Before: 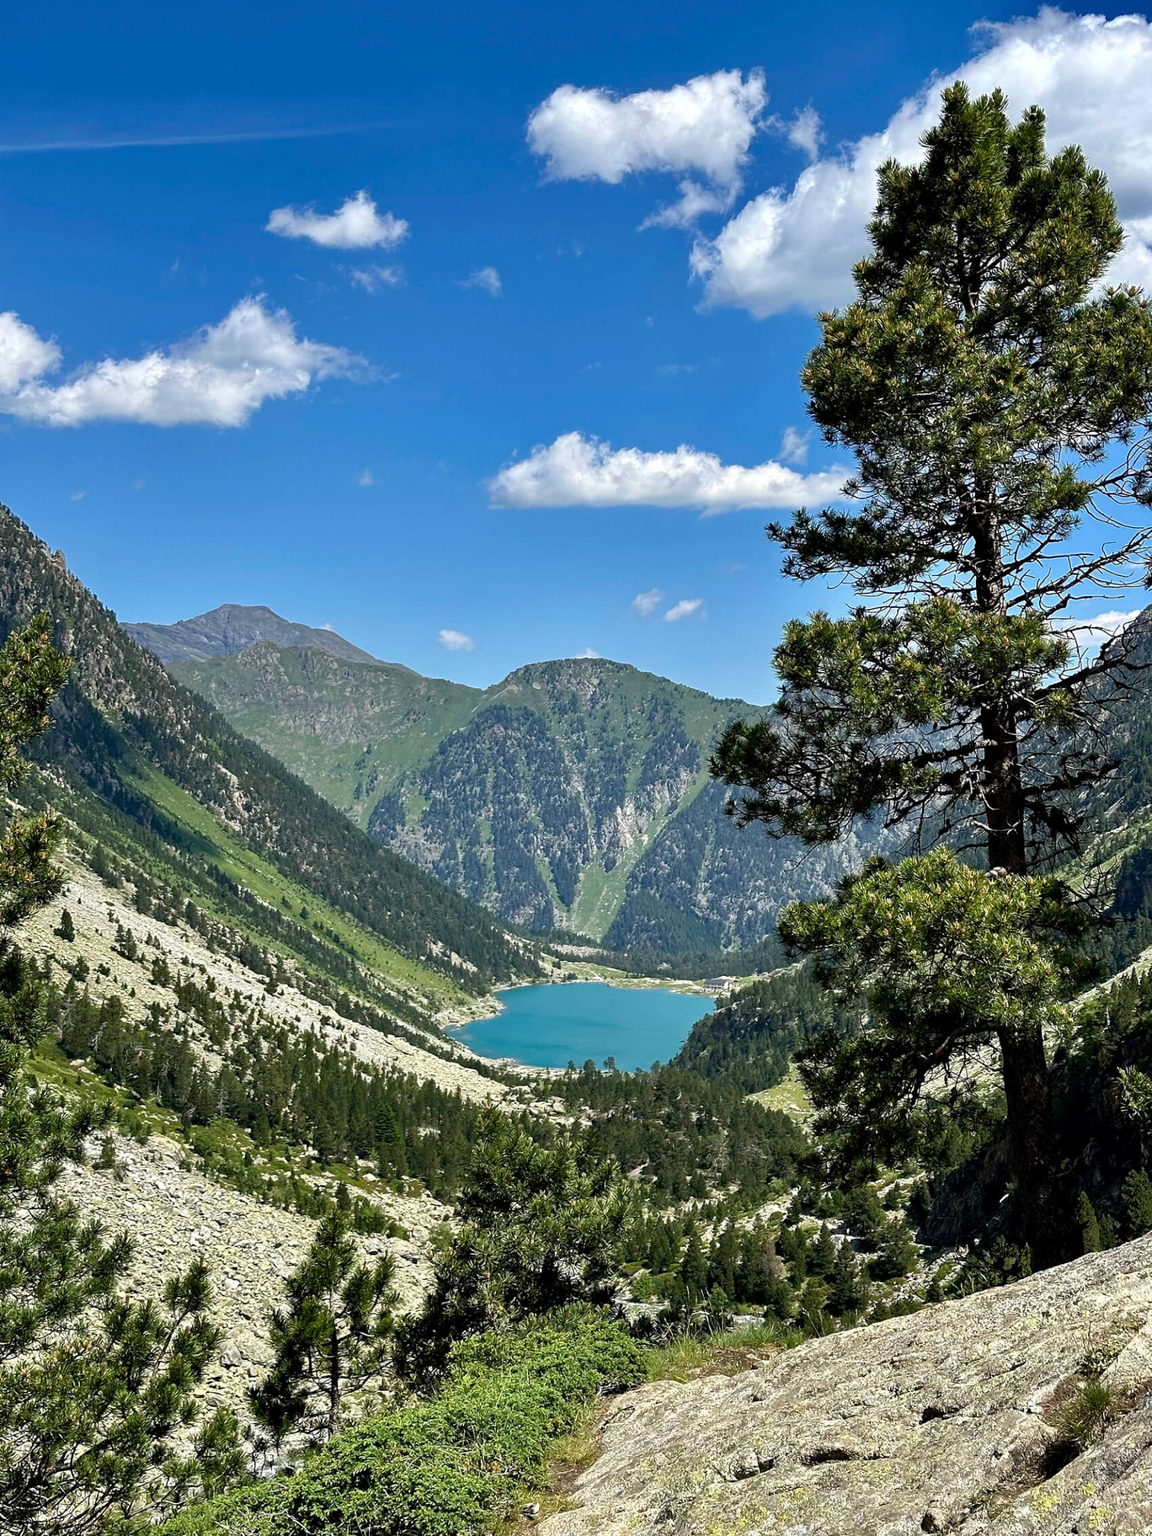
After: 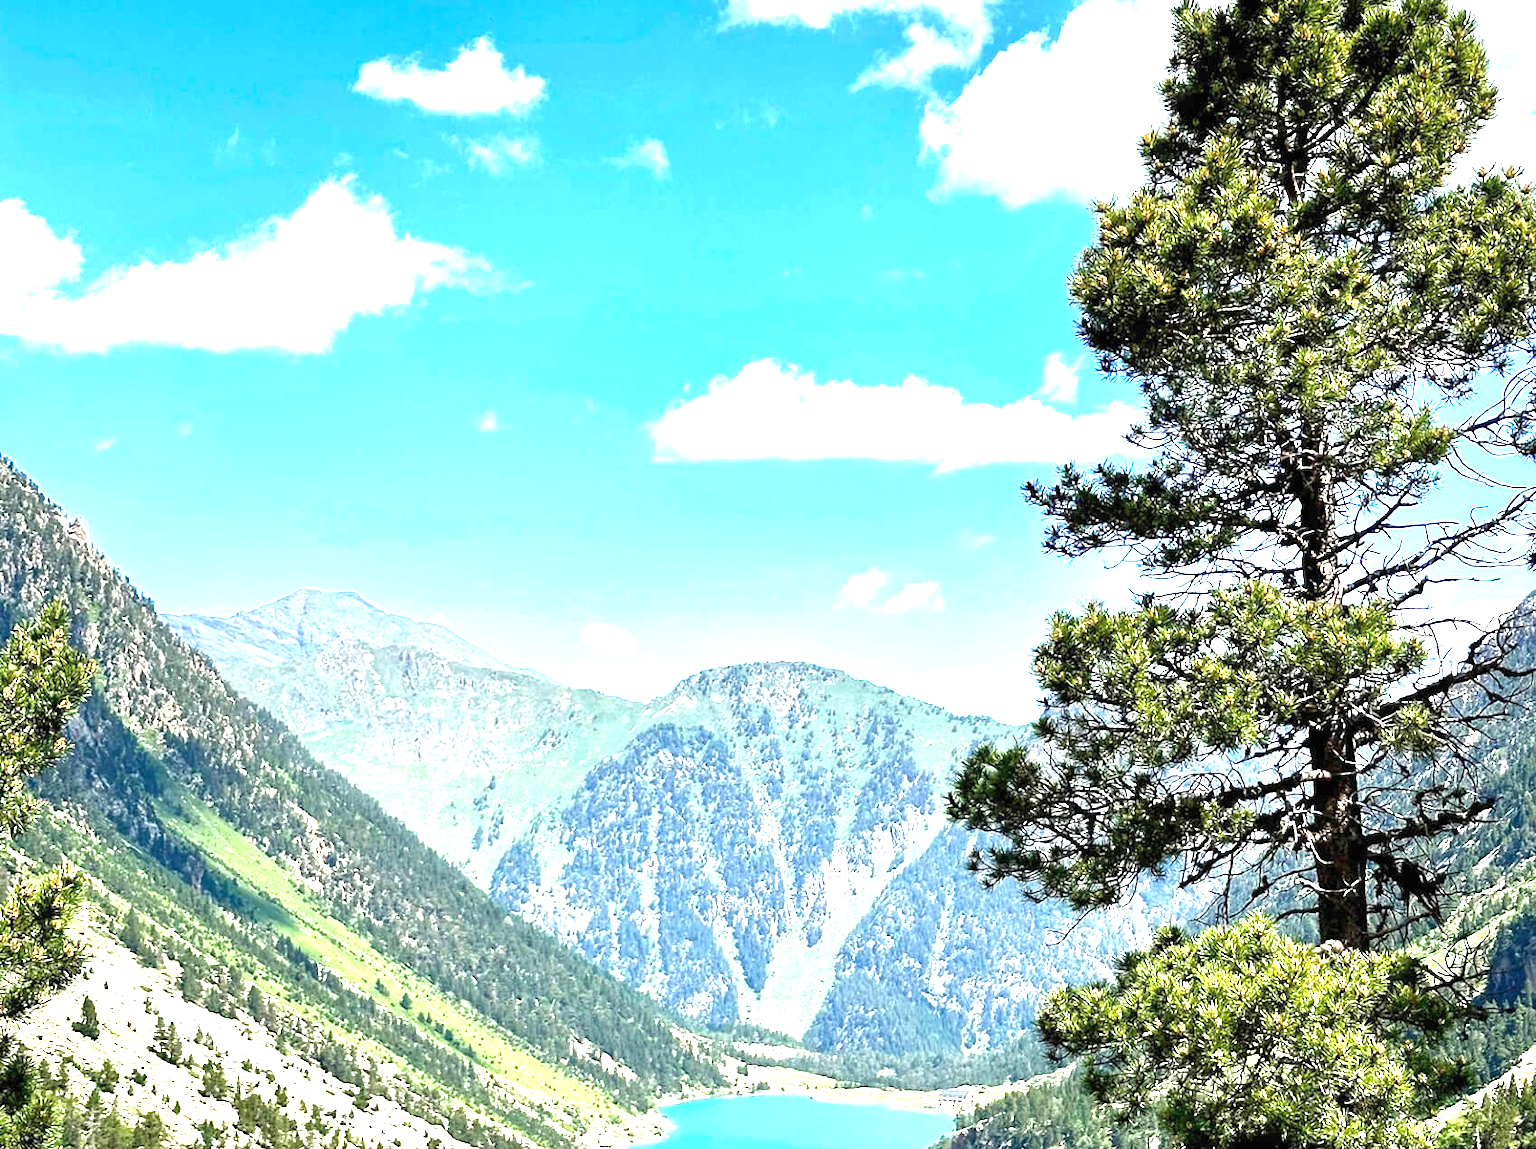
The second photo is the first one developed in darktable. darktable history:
exposure: black level correction 0, exposure 2.327 EV, compensate exposure bias true, compensate highlight preservation false
crop and rotate: top 10.605%, bottom 33.274%
